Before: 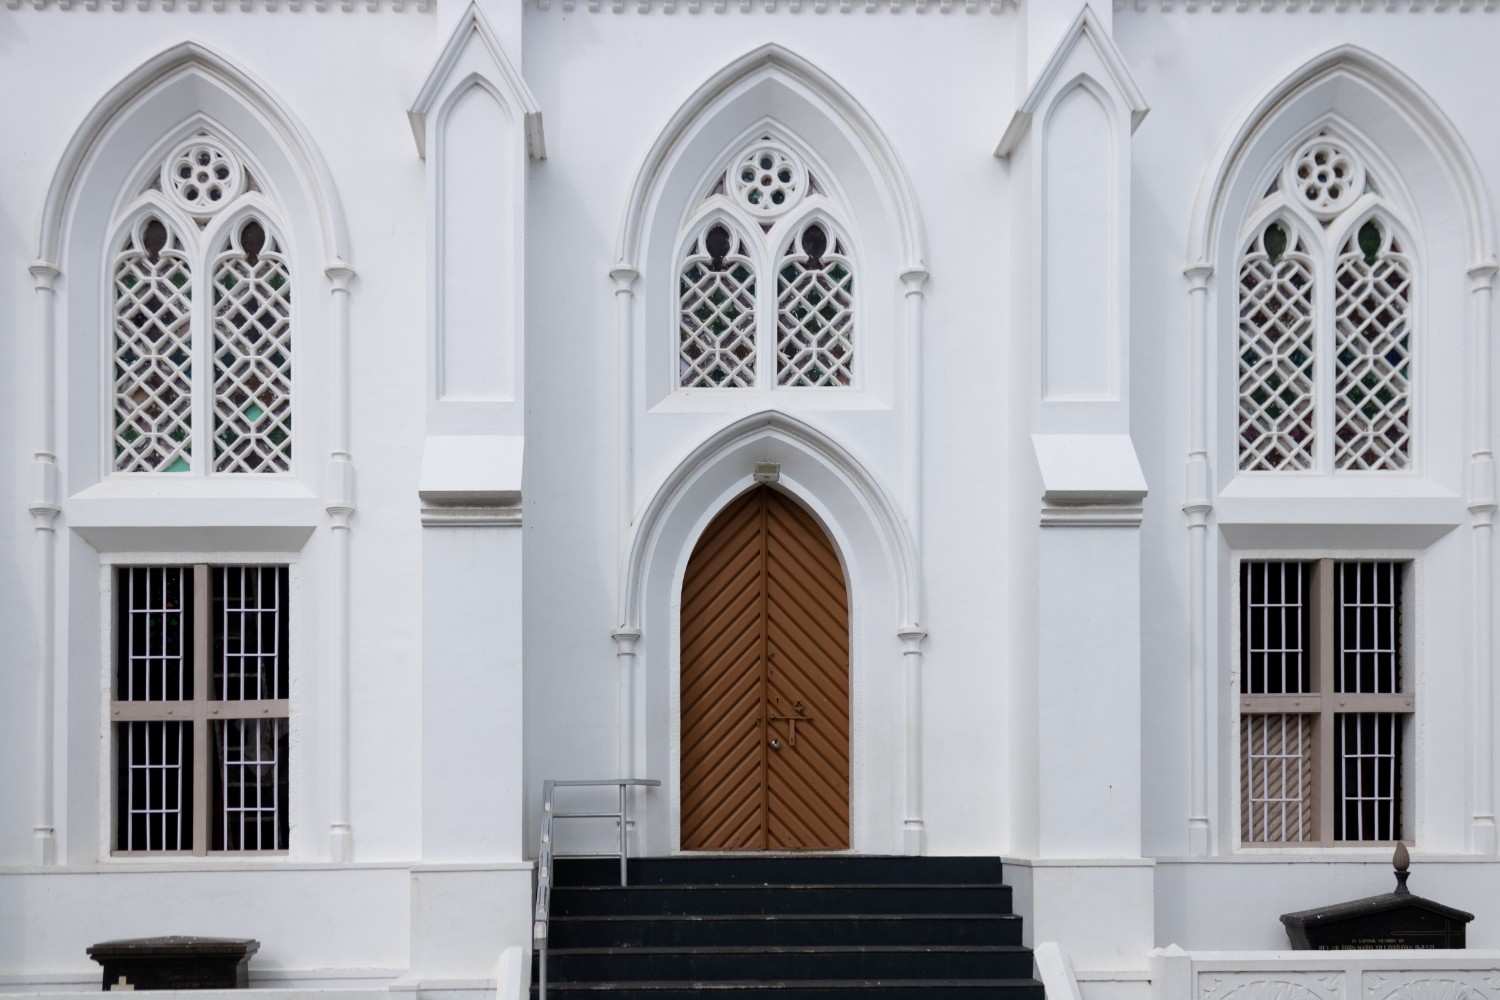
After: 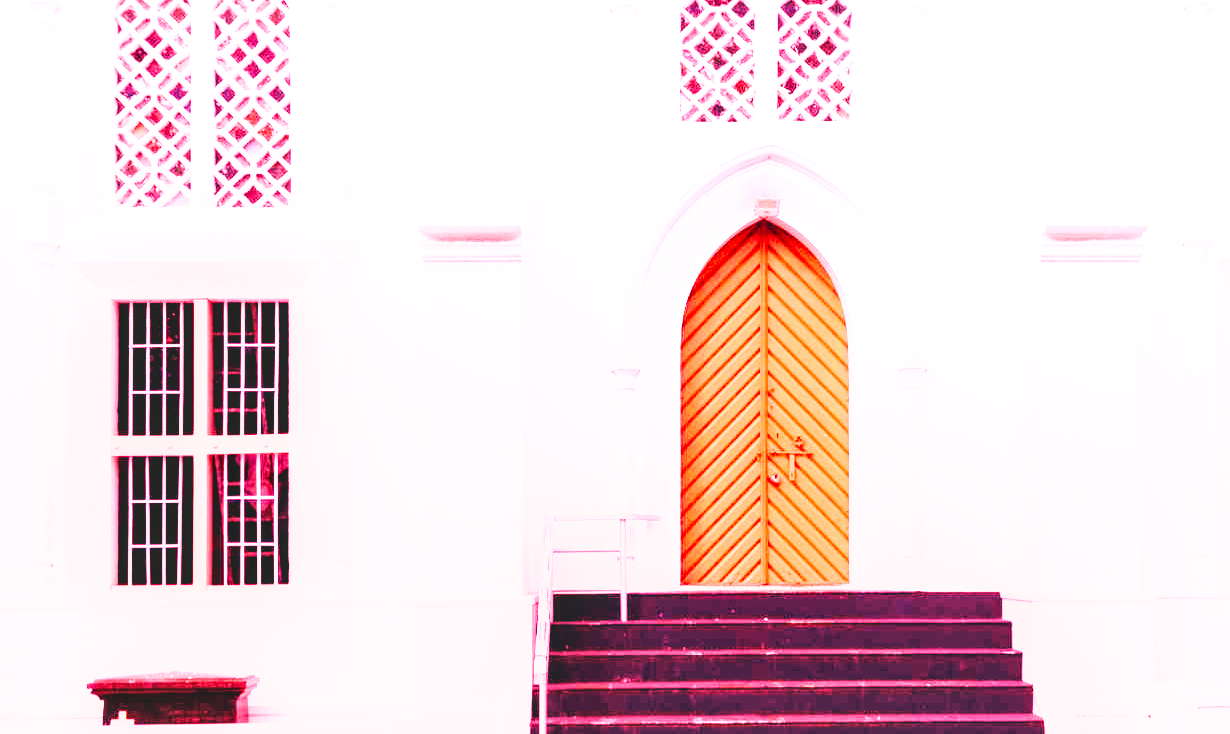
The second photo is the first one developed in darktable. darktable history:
white balance: red 4.26, blue 1.802
local contrast: detail 110%
base curve: curves: ch0 [(0, 0.003) (0.001, 0.002) (0.006, 0.004) (0.02, 0.022) (0.048, 0.086) (0.094, 0.234) (0.162, 0.431) (0.258, 0.629) (0.385, 0.8) (0.548, 0.918) (0.751, 0.988) (1, 1)], preserve colors none
crop: top 26.531%, right 17.959%
